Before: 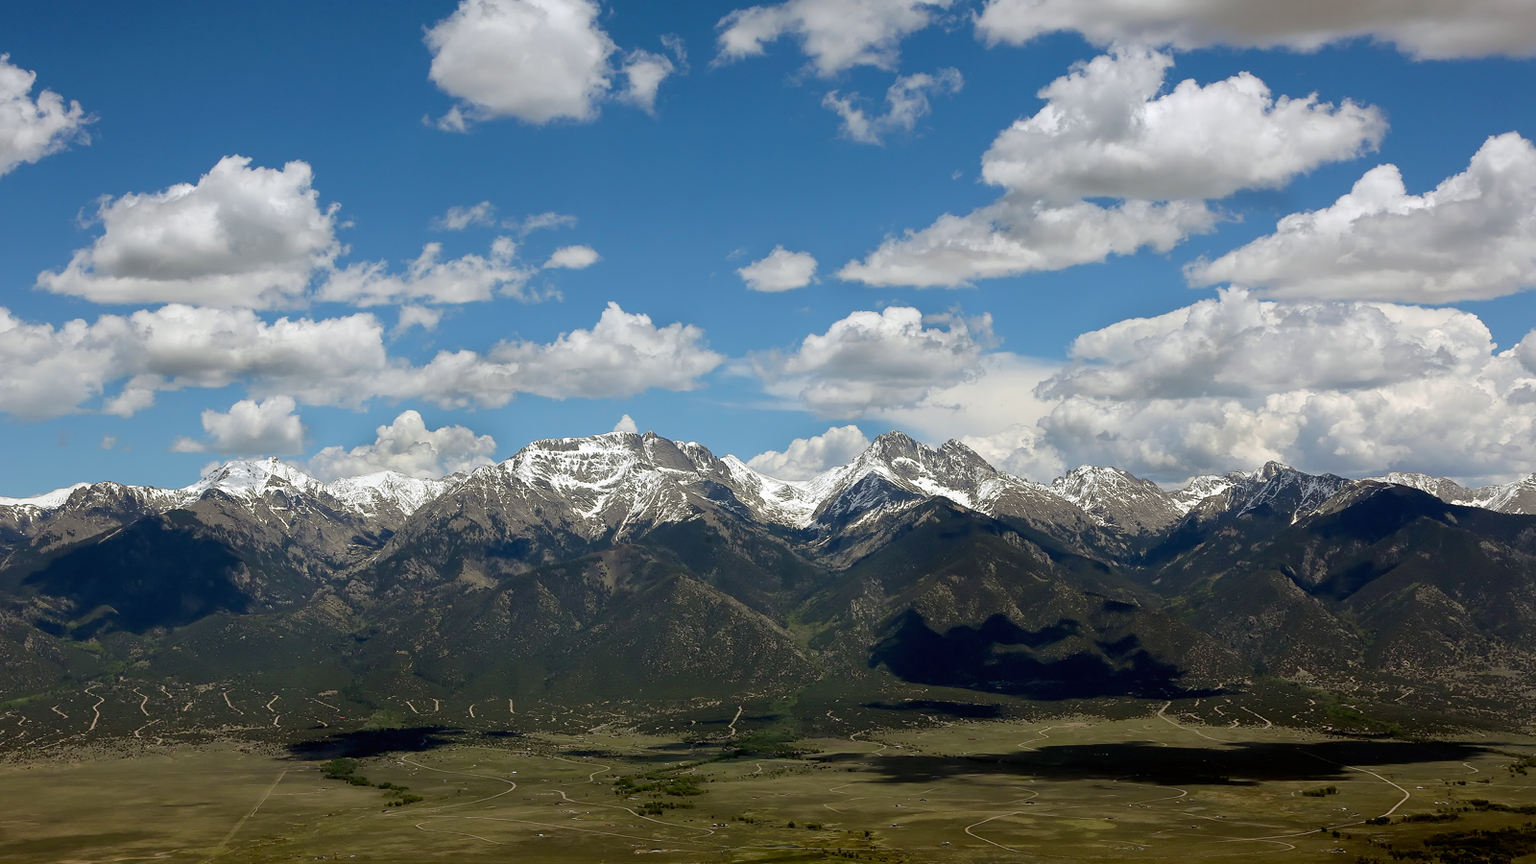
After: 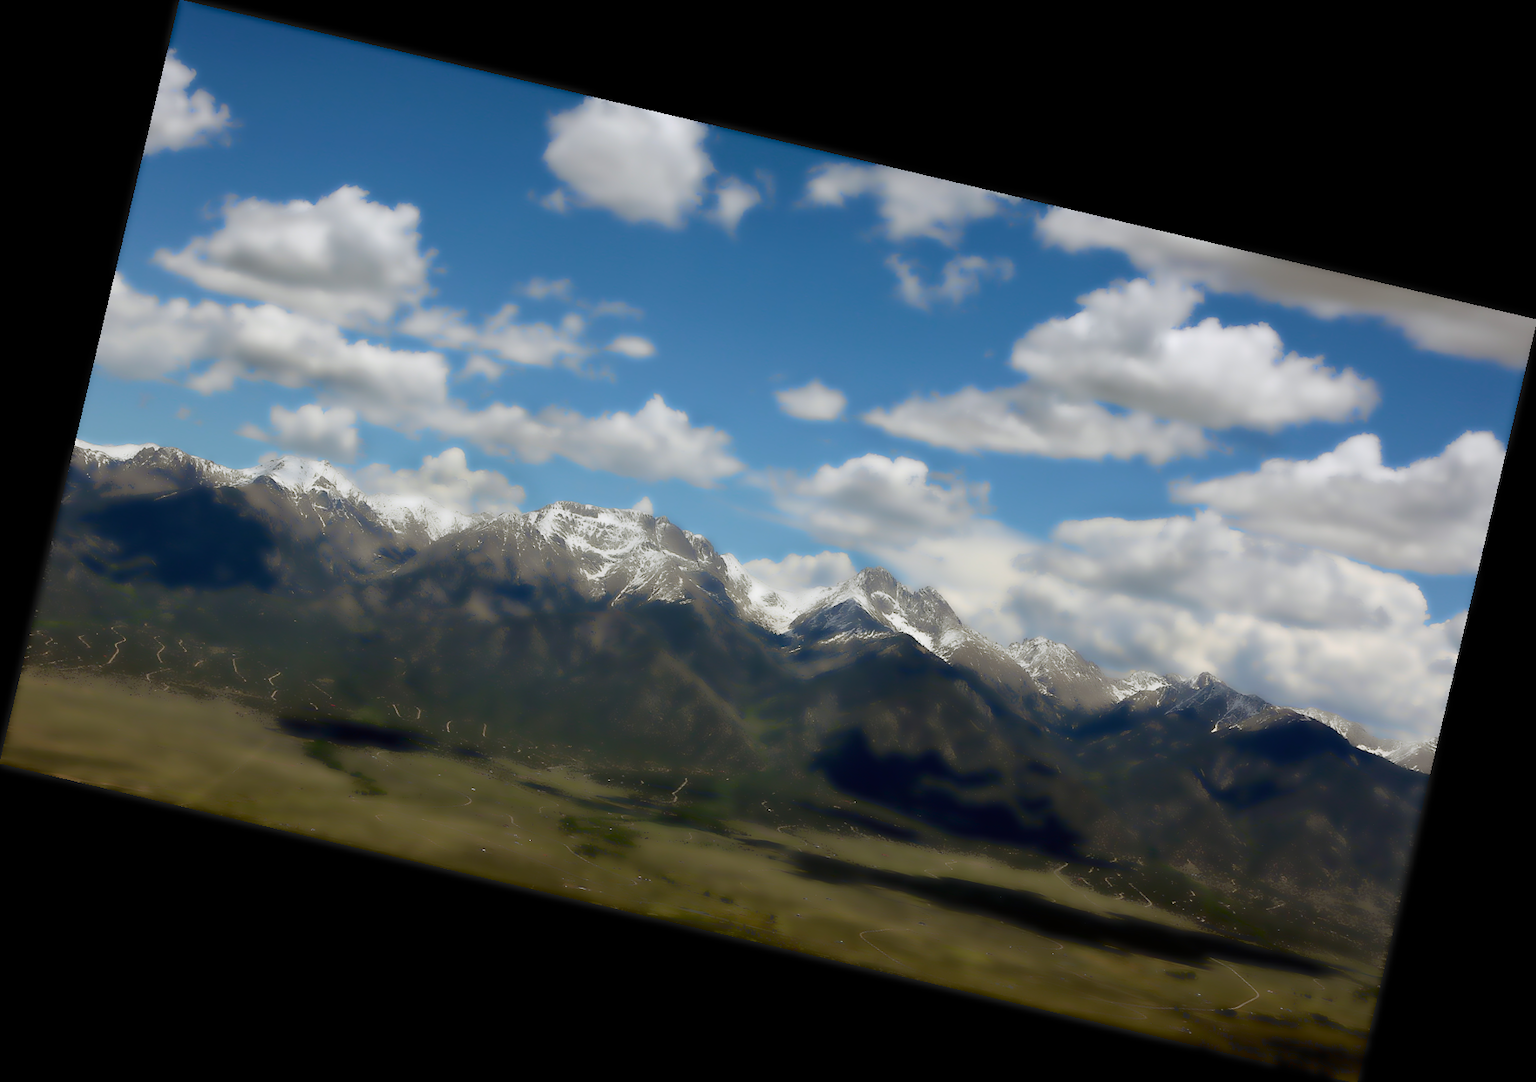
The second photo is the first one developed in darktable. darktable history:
rotate and perspective: rotation 13.27°, automatic cropping off
lowpass: radius 4, soften with bilateral filter, unbound 0
